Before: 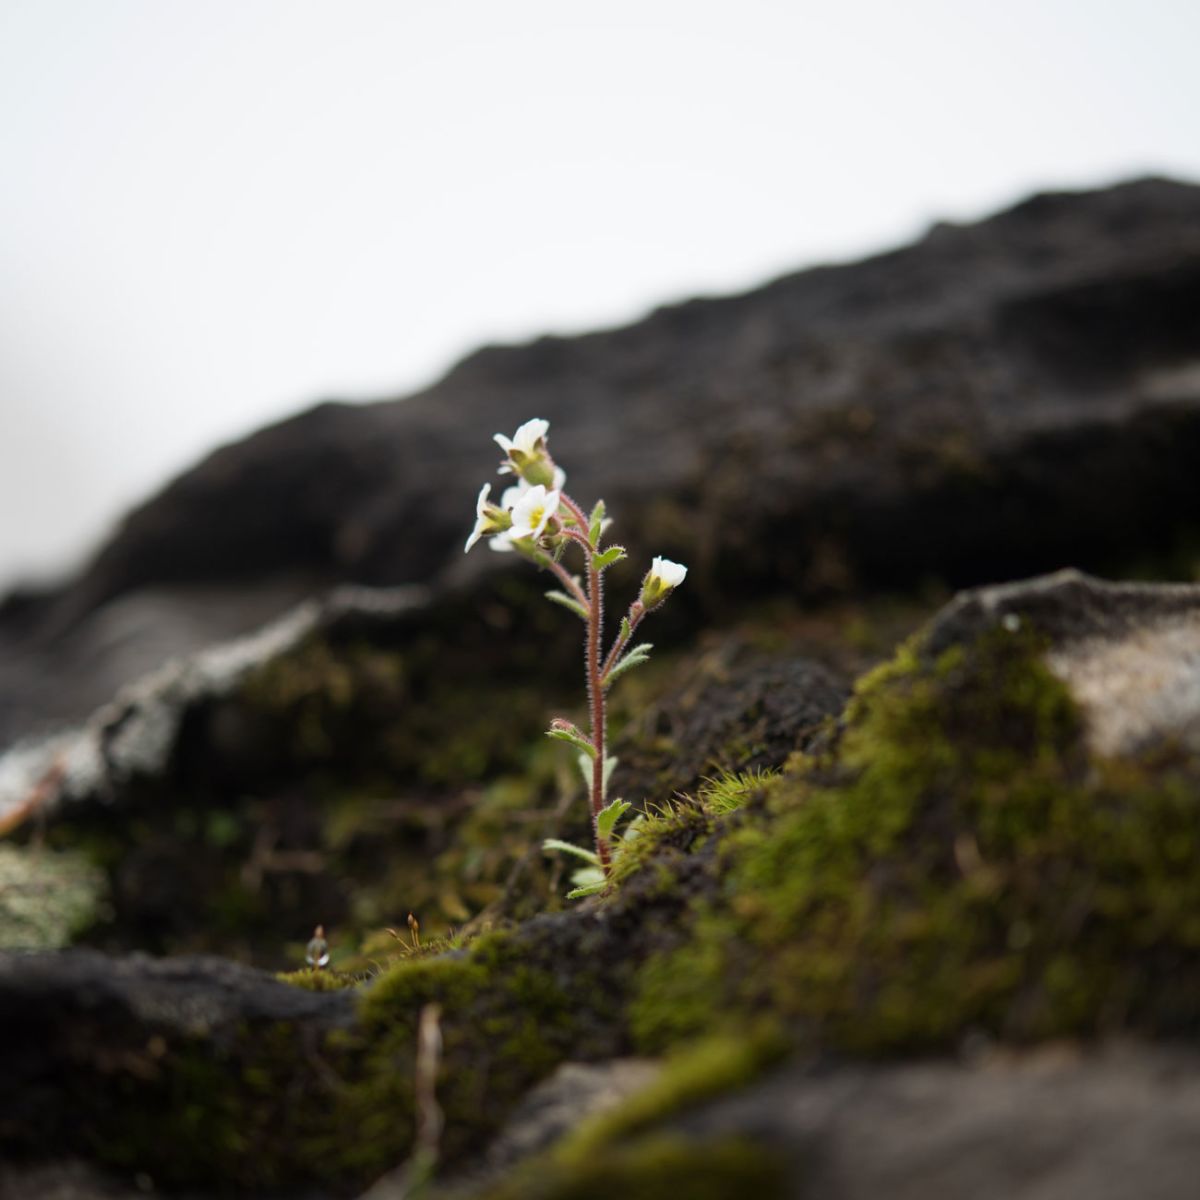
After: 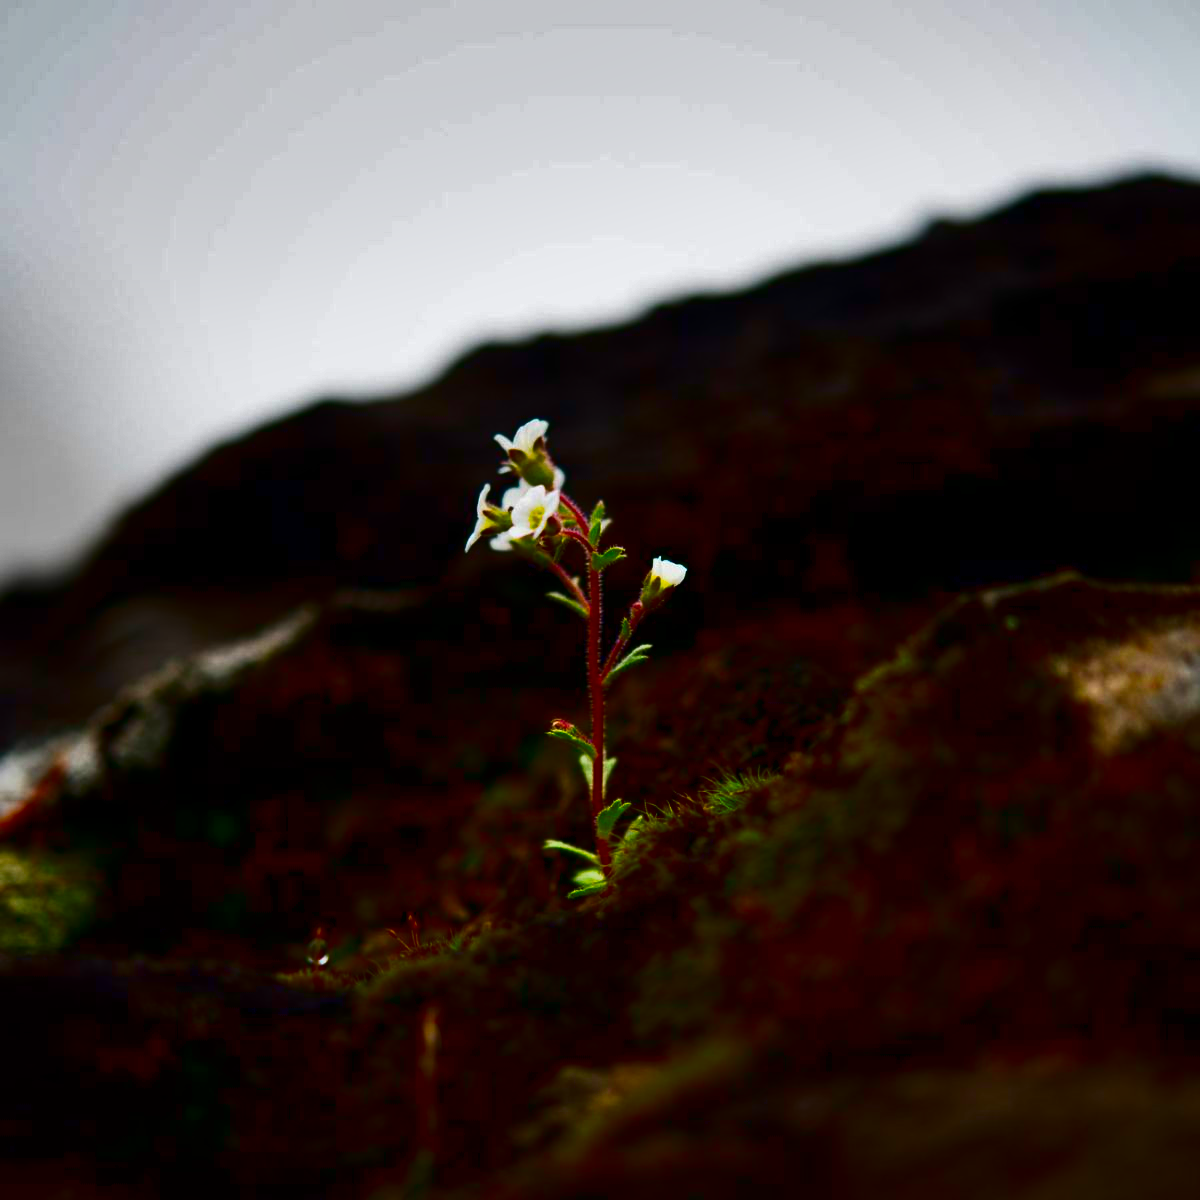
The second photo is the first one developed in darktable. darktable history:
contrast brightness saturation: brightness -1, saturation 1
shadows and highlights: radius 118.69, shadows 42.21, highlights -61.56, soften with gaussian
